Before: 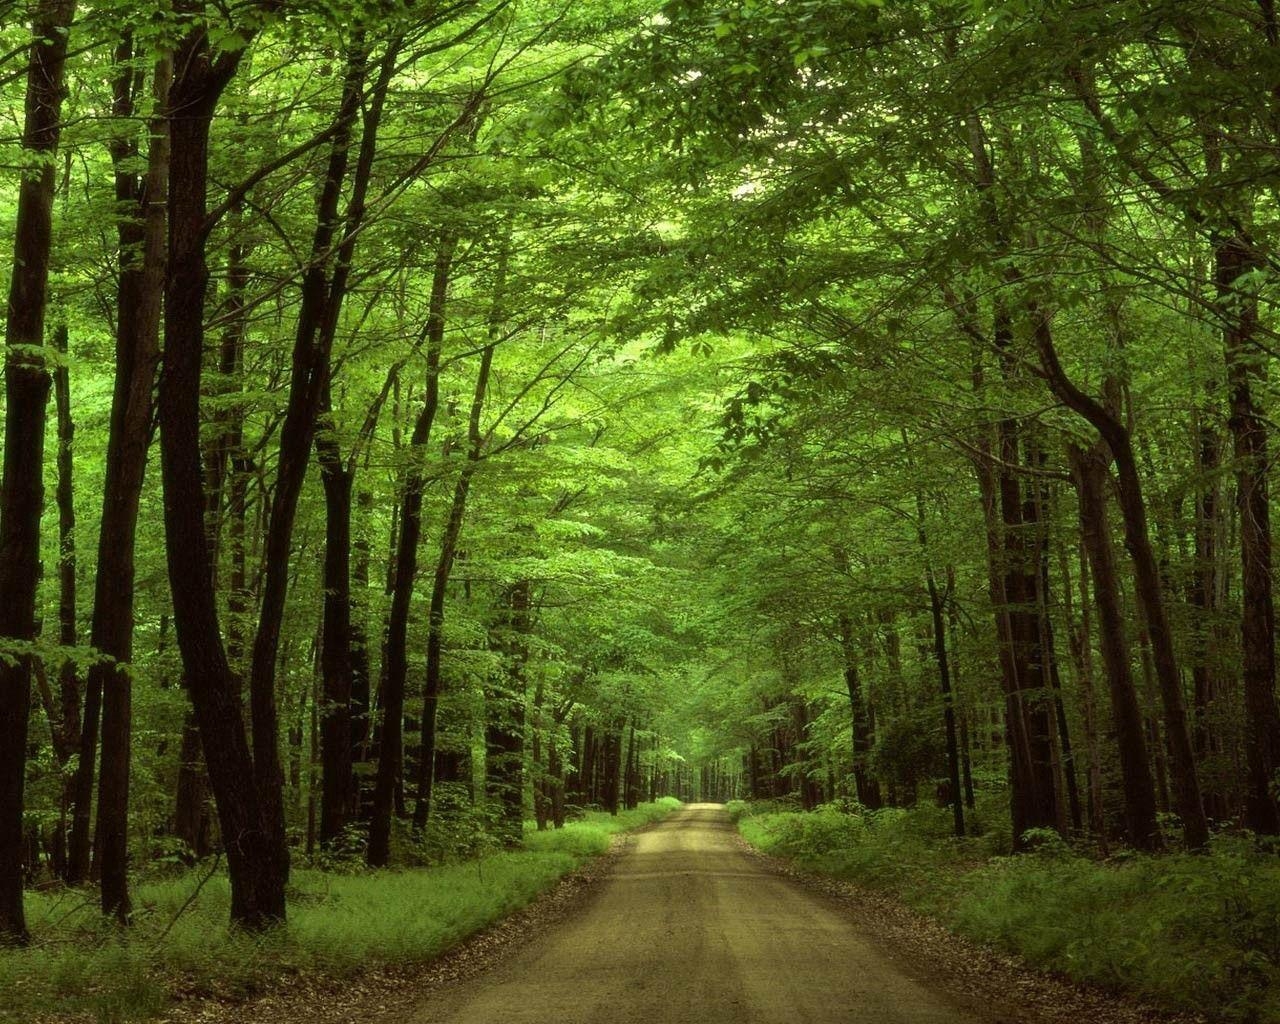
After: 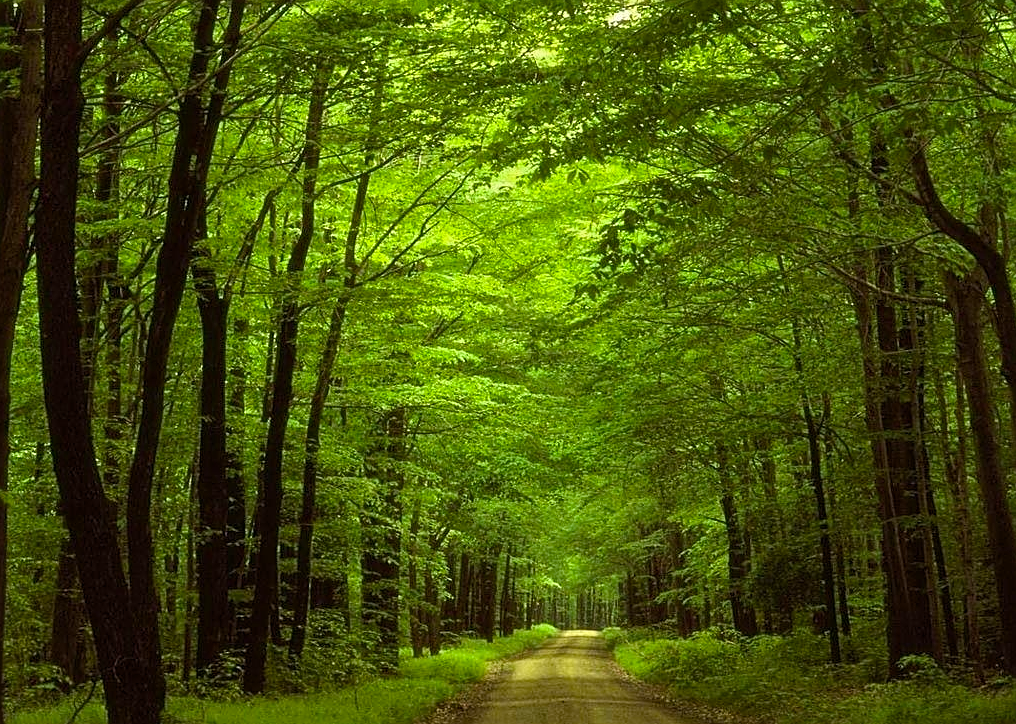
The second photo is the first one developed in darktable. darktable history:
crop: left 9.712%, top 16.928%, right 10.845%, bottom 12.332%
sharpen: on, module defaults
color balance rgb: perceptual saturation grading › global saturation 20%, global vibrance 10%
white balance: emerald 1
